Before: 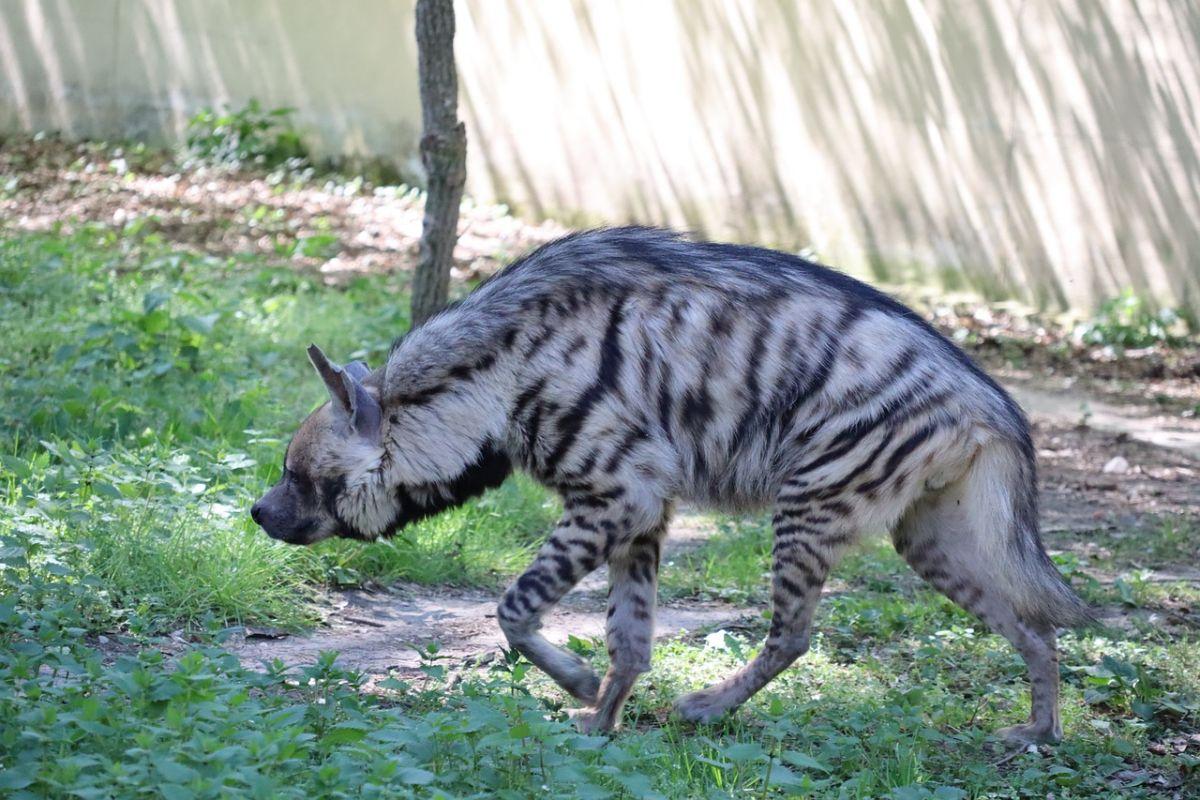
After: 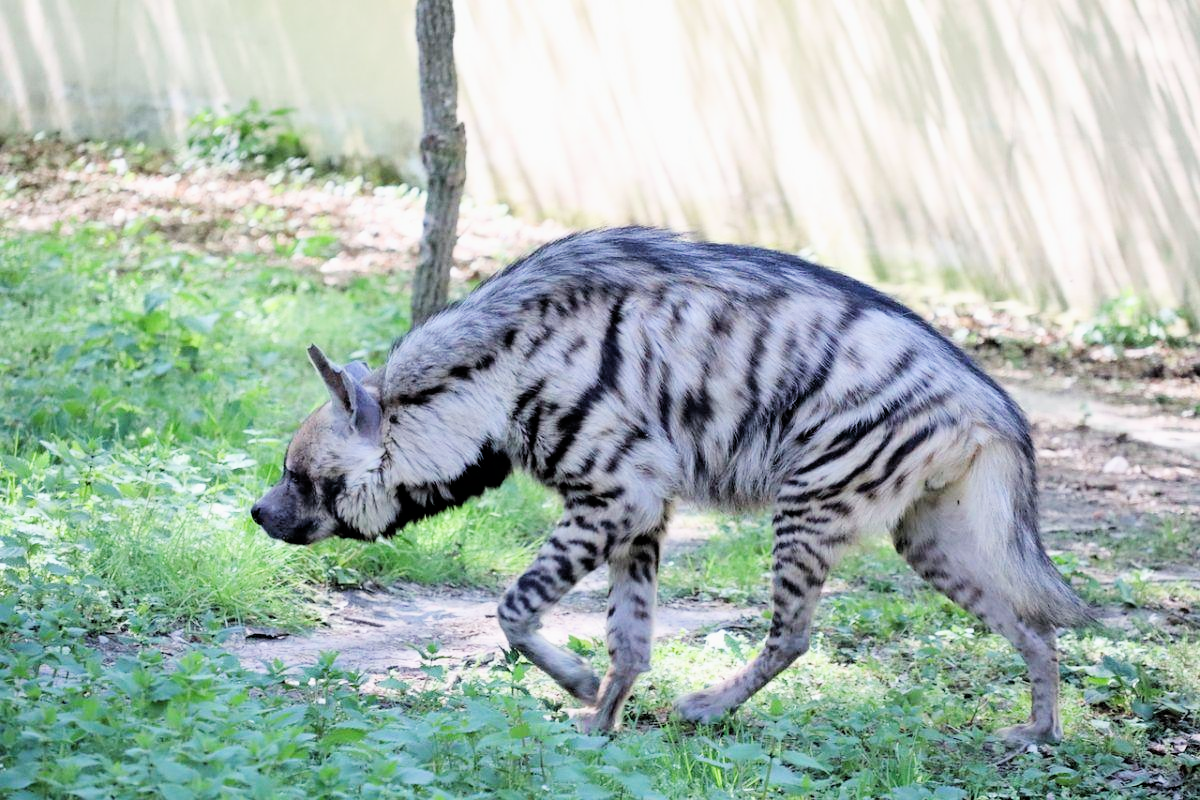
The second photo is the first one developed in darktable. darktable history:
filmic rgb: black relative exposure -5.06 EV, white relative exposure 3.98 EV, hardness 2.9, contrast 1.099
exposure: exposure 0.6 EV, compensate exposure bias true, compensate highlight preservation false
tone equalizer: -8 EV -0.452 EV, -7 EV -0.401 EV, -6 EV -0.341 EV, -5 EV -0.217 EV, -3 EV 0.205 EV, -2 EV 0.317 EV, -1 EV 0.414 EV, +0 EV 0.444 EV, mask exposure compensation -0.492 EV
